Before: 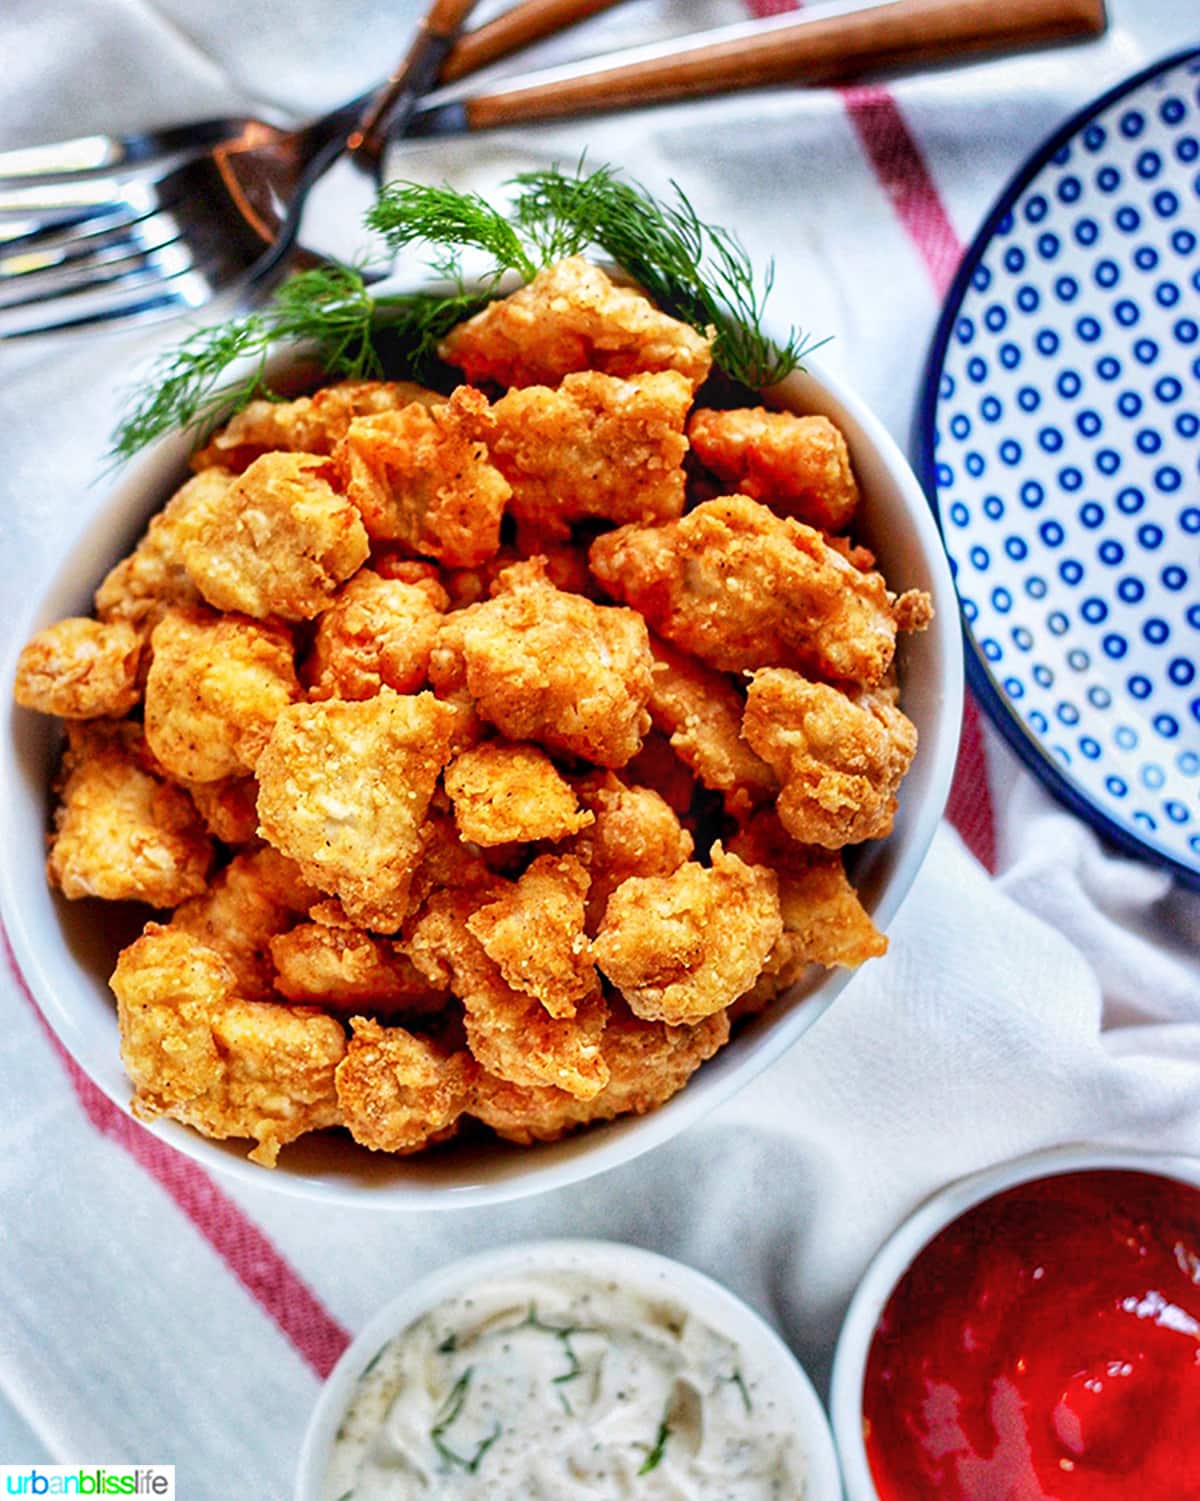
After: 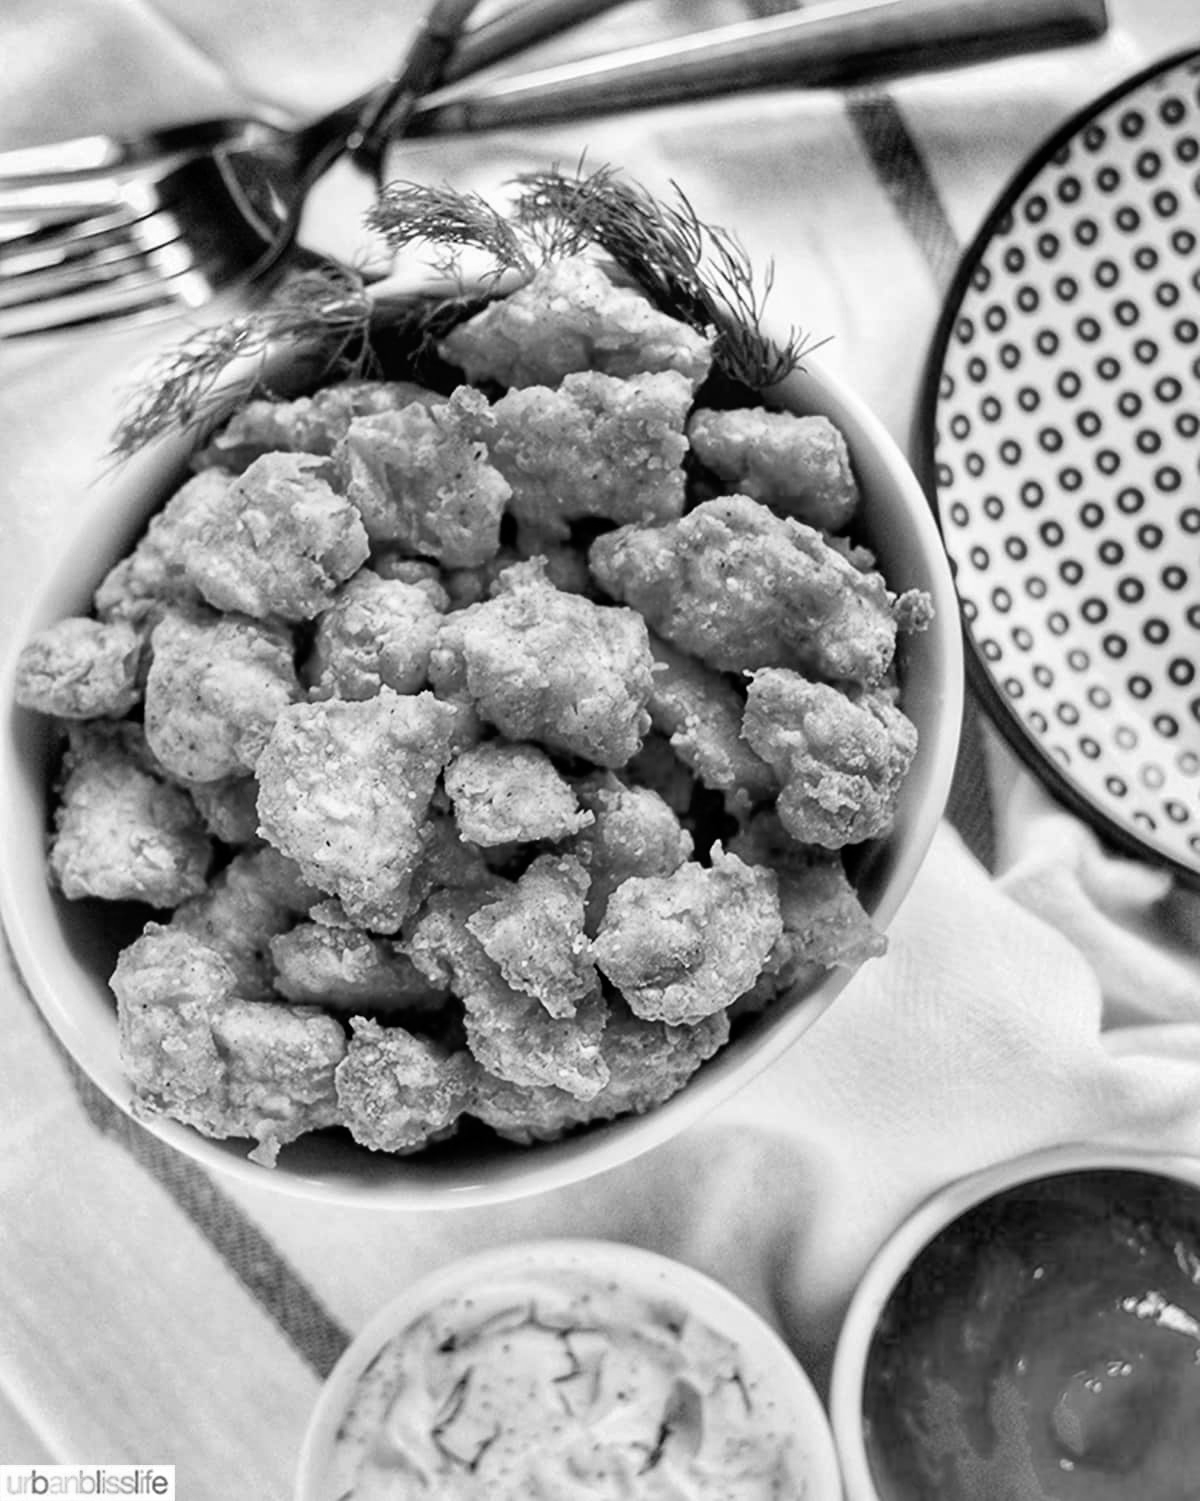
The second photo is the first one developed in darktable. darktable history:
rgb levels: preserve colors max RGB
monochrome: on, module defaults
rgb curve: curves: ch0 [(0, 0) (0.136, 0.078) (0.262, 0.245) (0.414, 0.42) (1, 1)], compensate middle gray true, preserve colors basic power
